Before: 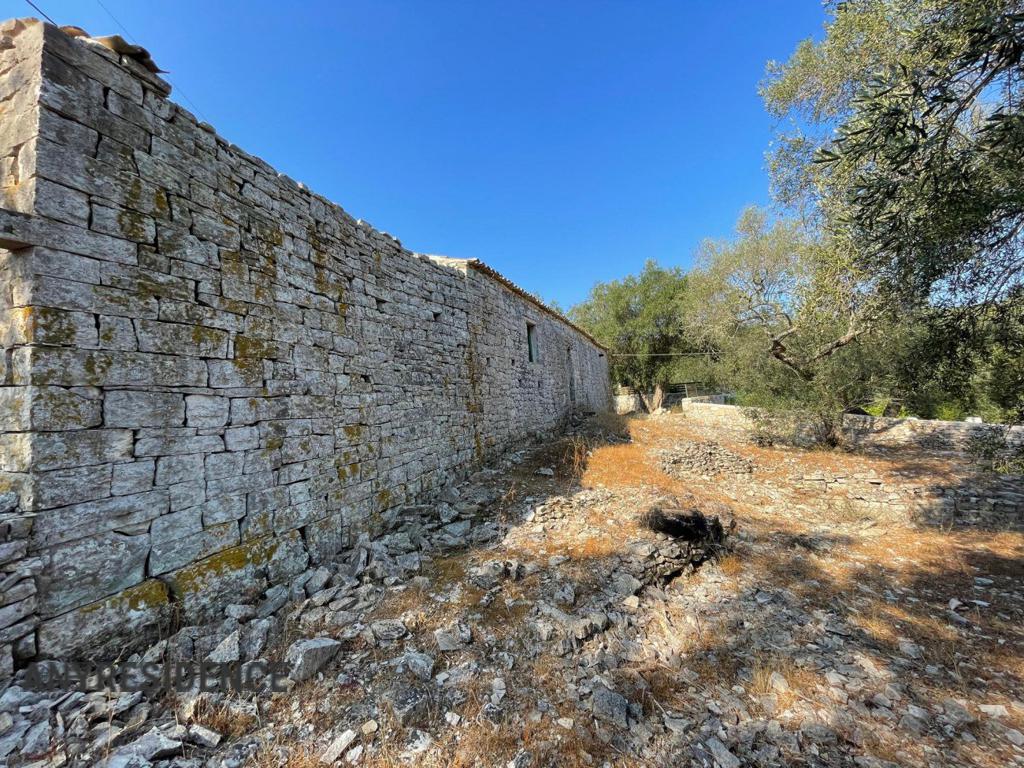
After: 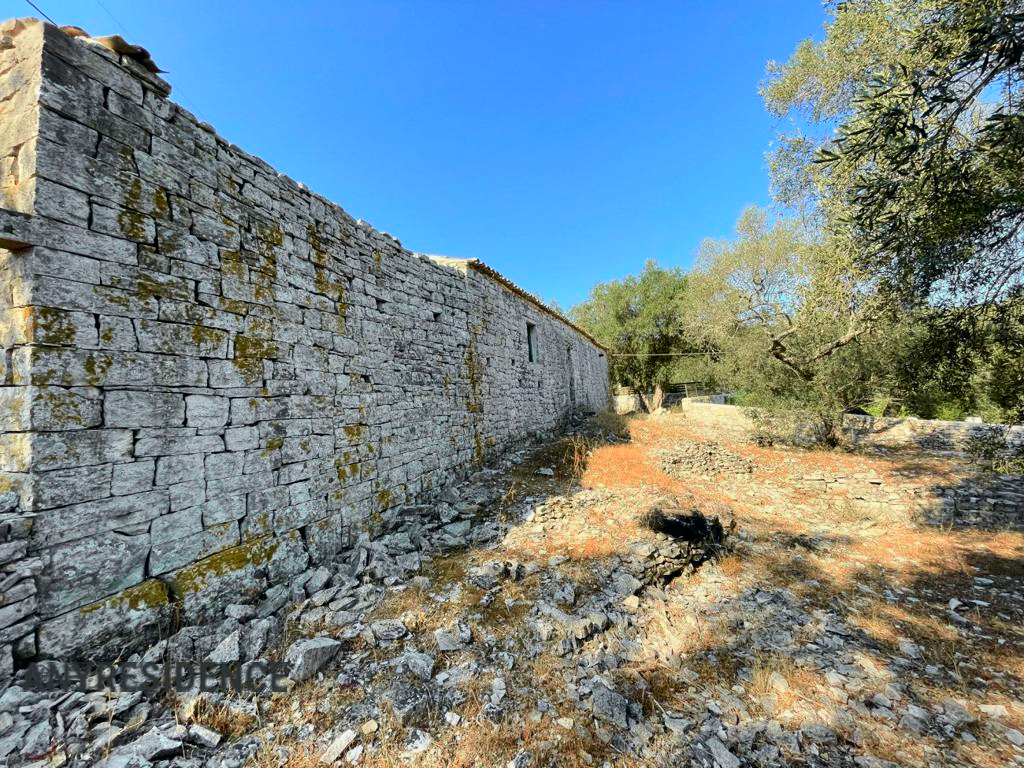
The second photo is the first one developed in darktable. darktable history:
tone curve: curves: ch0 [(0, 0) (0.035, 0.017) (0.131, 0.108) (0.279, 0.279) (0.476, 0.554) (0.617, 0.693) (0.704, 0.77) (0.801, 0.854) (0.895, 0.927) (1, 0.976)]; ch1 [(0, 0) (0.318, 0.278) (0.444, 0.427) (0.493, 0.488) (0.504, 0.497) (0.537, 0.538) (0.594, 0.616) (0.746, 0.764) (1, 1)]; ch2 [(0, 0) (0.316, 0.292) (0.381, 0.37) (0.423, 0.448) (0.476, 0.482) (0.502, 0.495) (0.529, 0.547) (0.583, 0.608) (0.639, 0.657) (0.7, 0.7) (0.861, 0.808) (1, 0.951)], color space Lab, independent channels, preserve colors none
